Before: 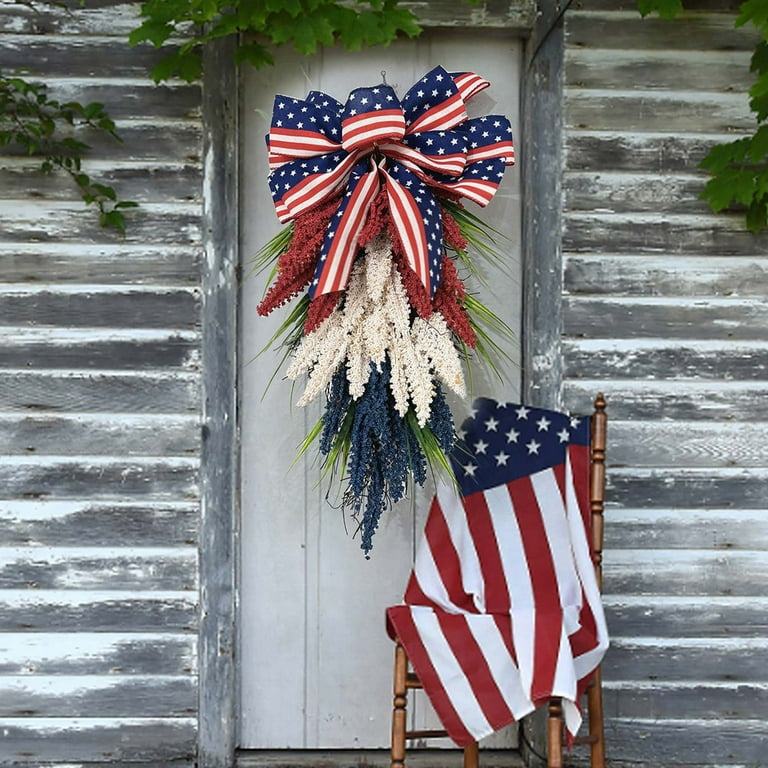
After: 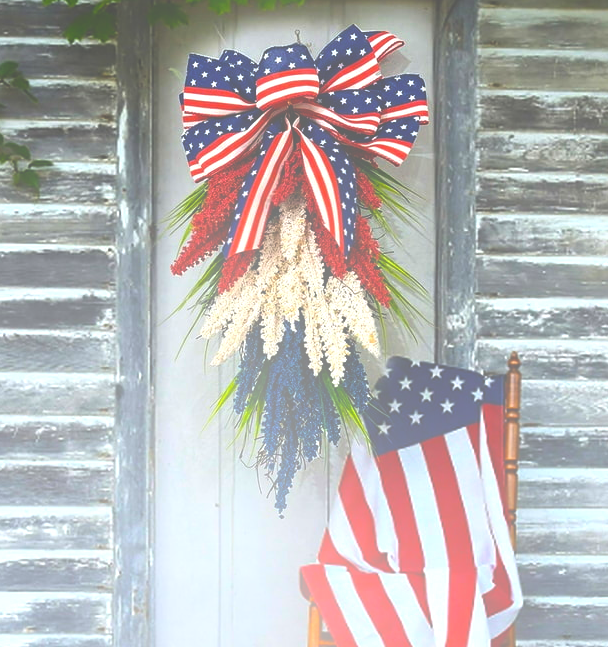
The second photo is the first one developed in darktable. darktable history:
color balance rgb: linear chroma grading › global chroma 9%, perceptual saturation grading › global saturation 36%, perceptual saturation grading › shadows 35%, perceptual brilliance grading › global brilliance 15%, perceptual brilliance grading › shadows -35%, global vibrance 15%
exposure: black level correction -0.062, exposure -0.05 EV, compensate highlight preservation false
crop: left 11.225%, top 5.381%, right 9.565%, bottom 10.314%
bloom: threshold 82.5%, strength 16.25%
